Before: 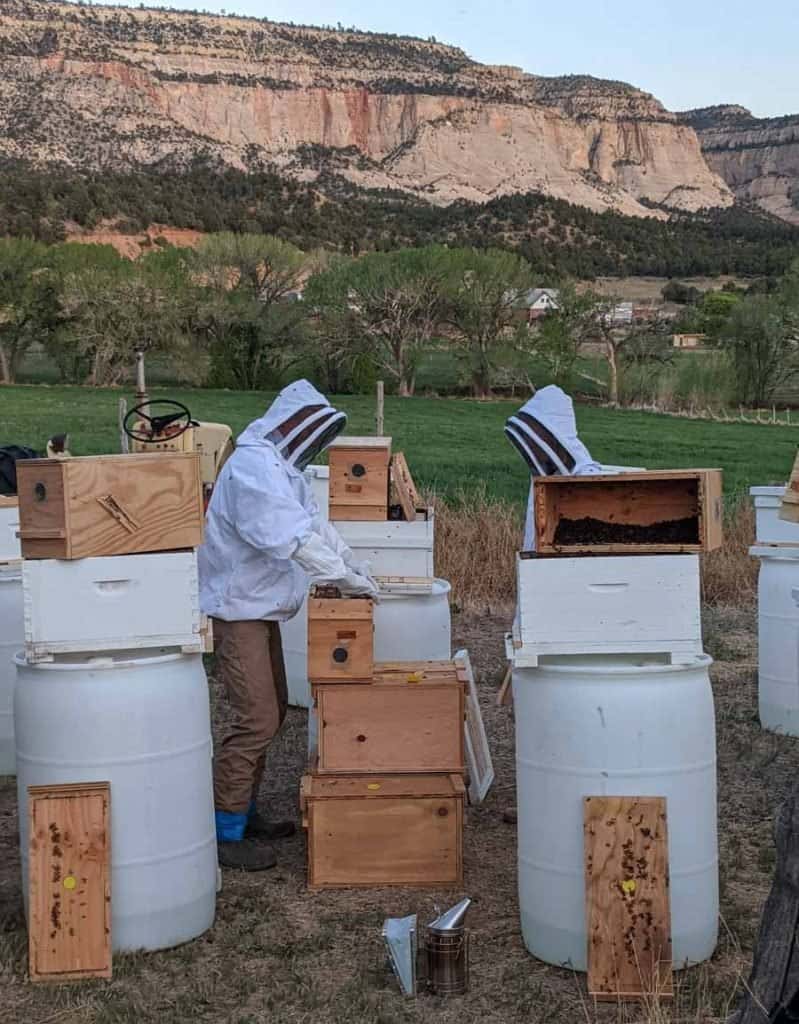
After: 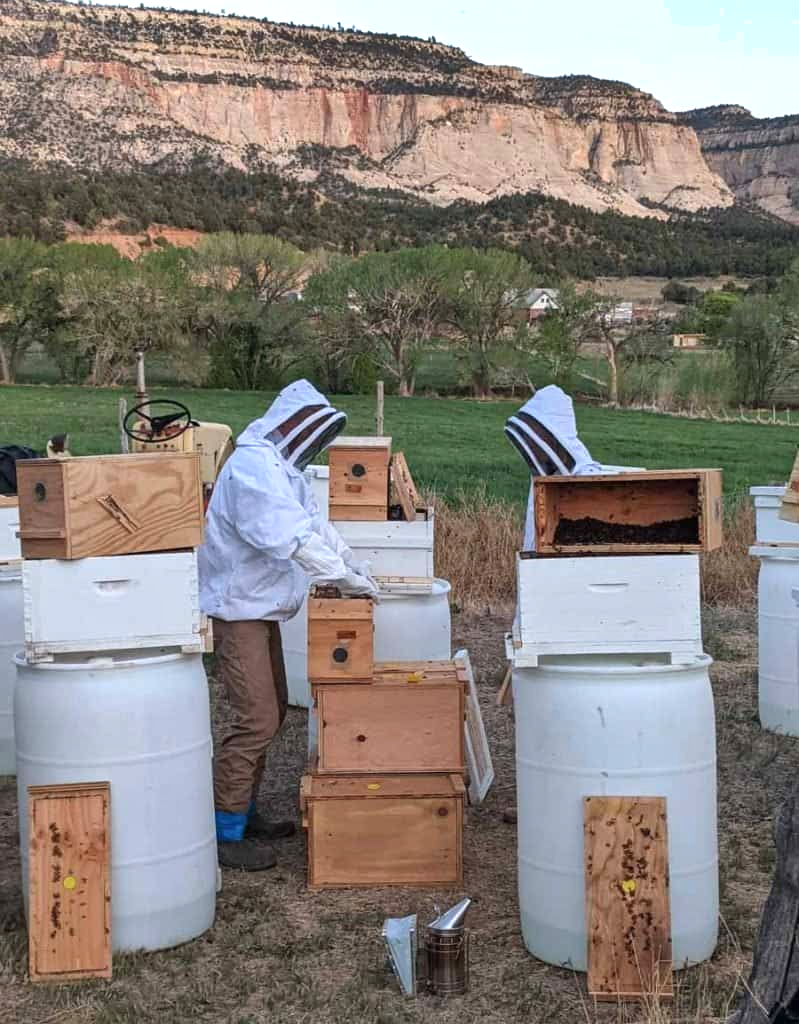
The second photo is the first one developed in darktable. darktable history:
shadows and highlights: soften with gaussian
exposure: black level correction 0, exposure 0.499 EV, compensate exposure bias true, compensate highlight preservation false
